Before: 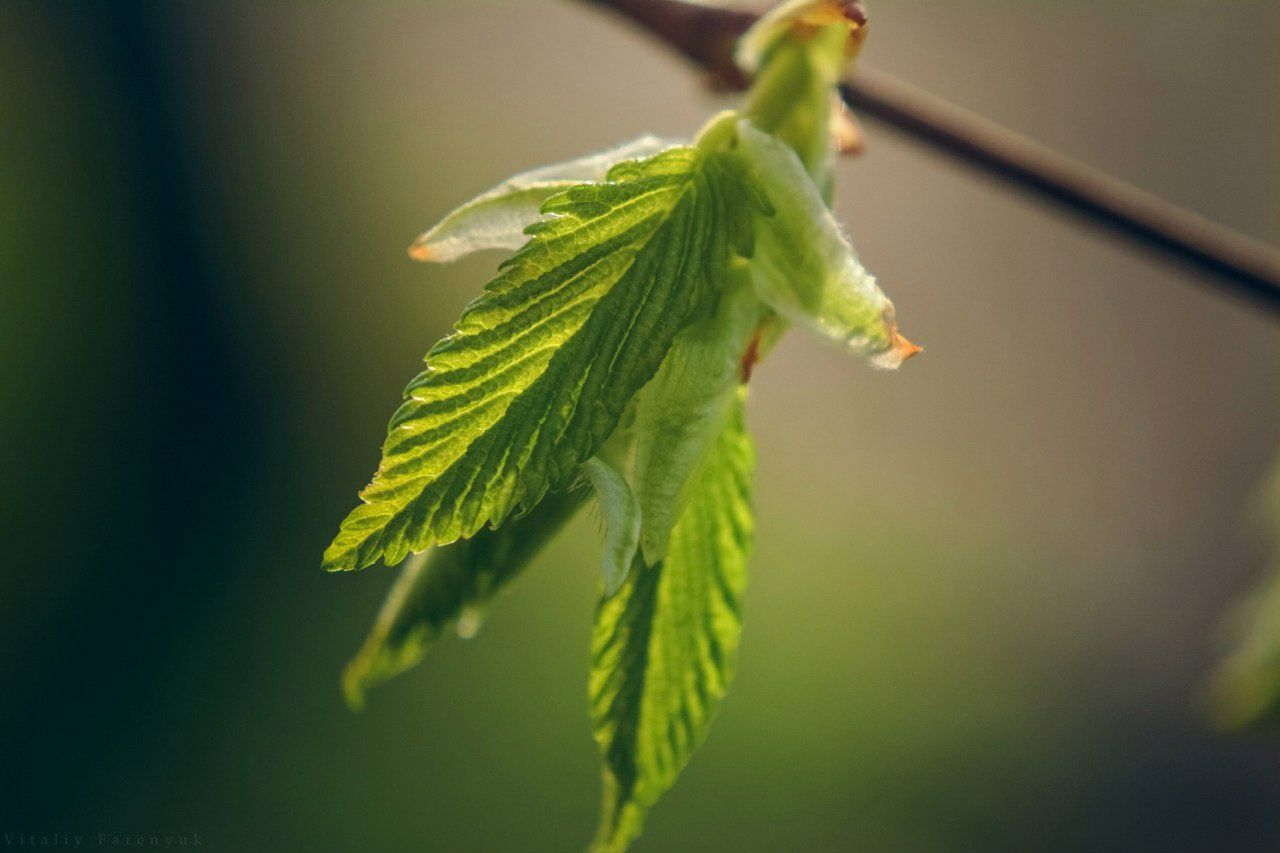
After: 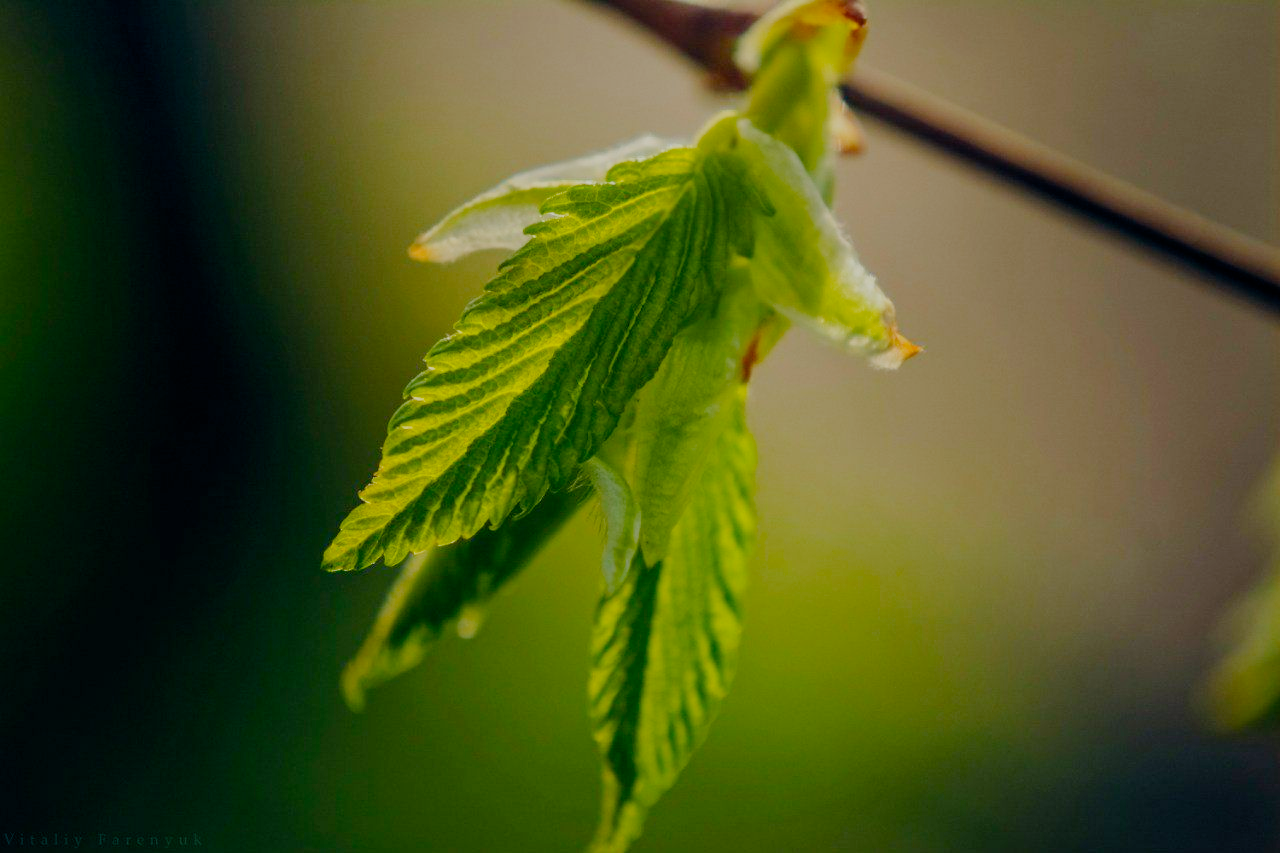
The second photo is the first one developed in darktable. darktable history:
filmic rgb: middle gray luminance 29.81%, black relative exposure -9.03 EV, white relative exposure 7 EV, target black luminance 0%, hardness 2.93, latitude 2.84%, contrast 0.96, highlights saturation mix 4.57%, shadows ↔ highlights balance 12.82%, preserve chrominance no, color science v5 (2021)
color balance rgb: perceptual saturation grading › global saturation 25.611%
